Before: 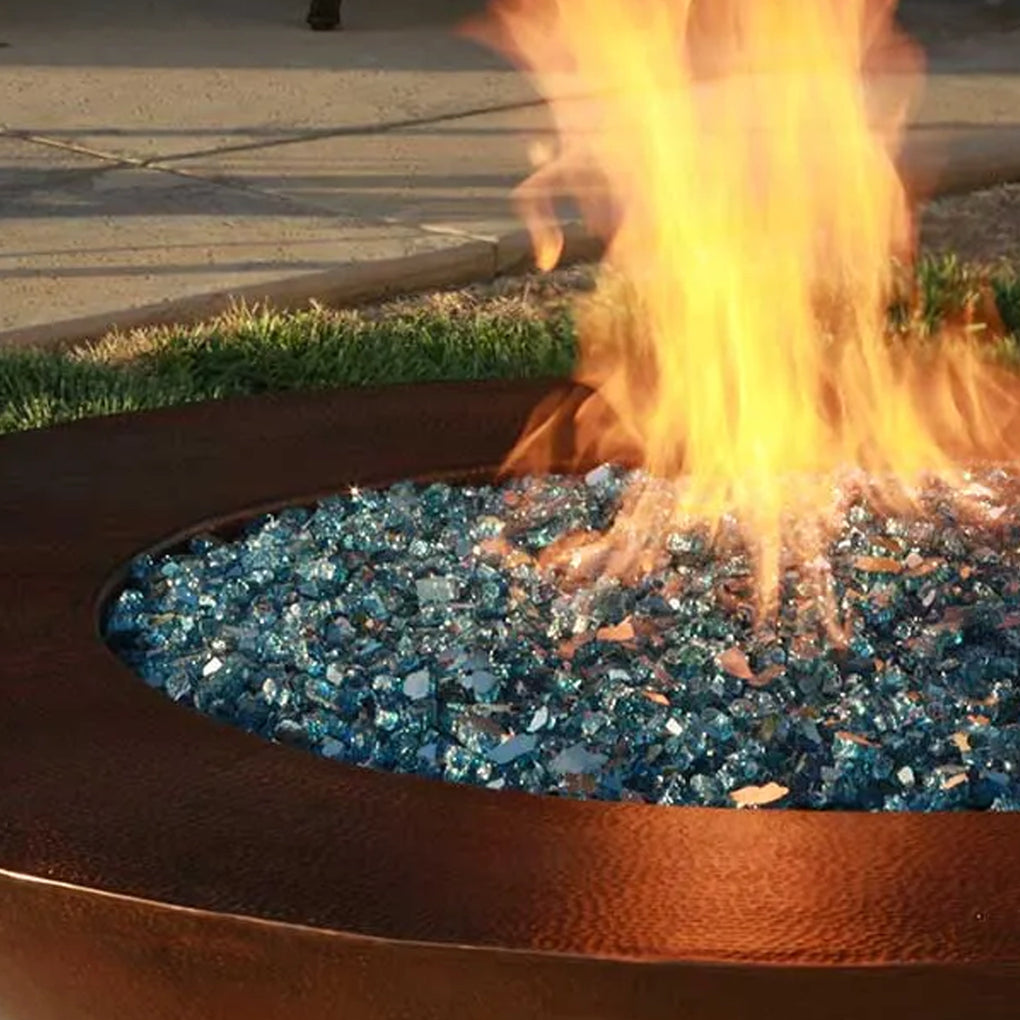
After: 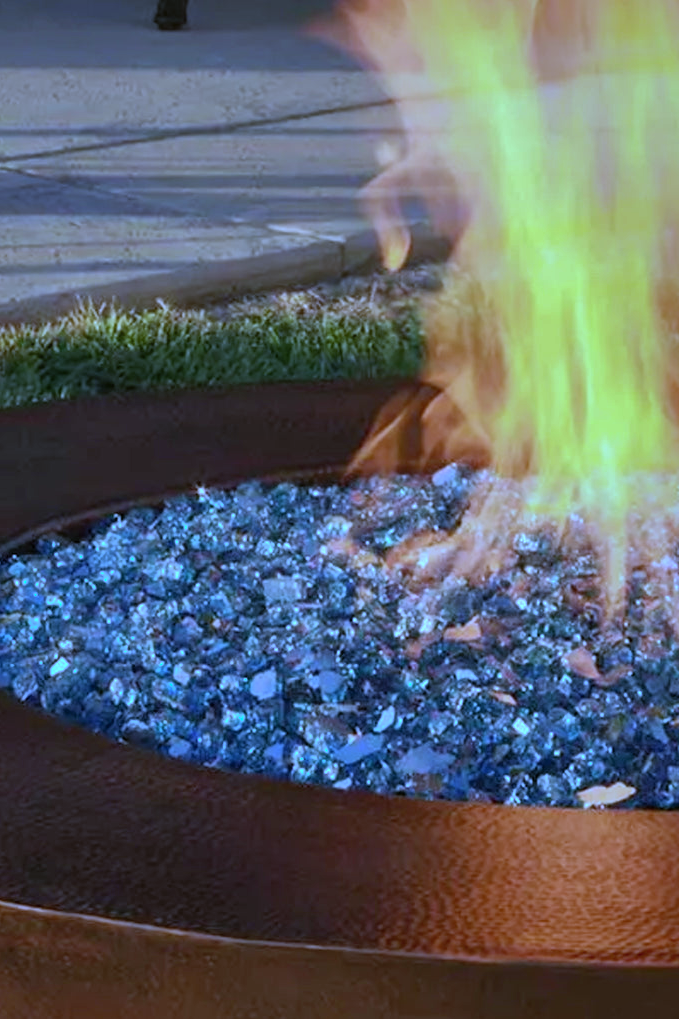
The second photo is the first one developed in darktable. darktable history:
crop and rotate: left 15.055%, right 18.278%
shadows and highlights: shadows 40, highlights -60
white balance: red 0.766, blue 1.537
